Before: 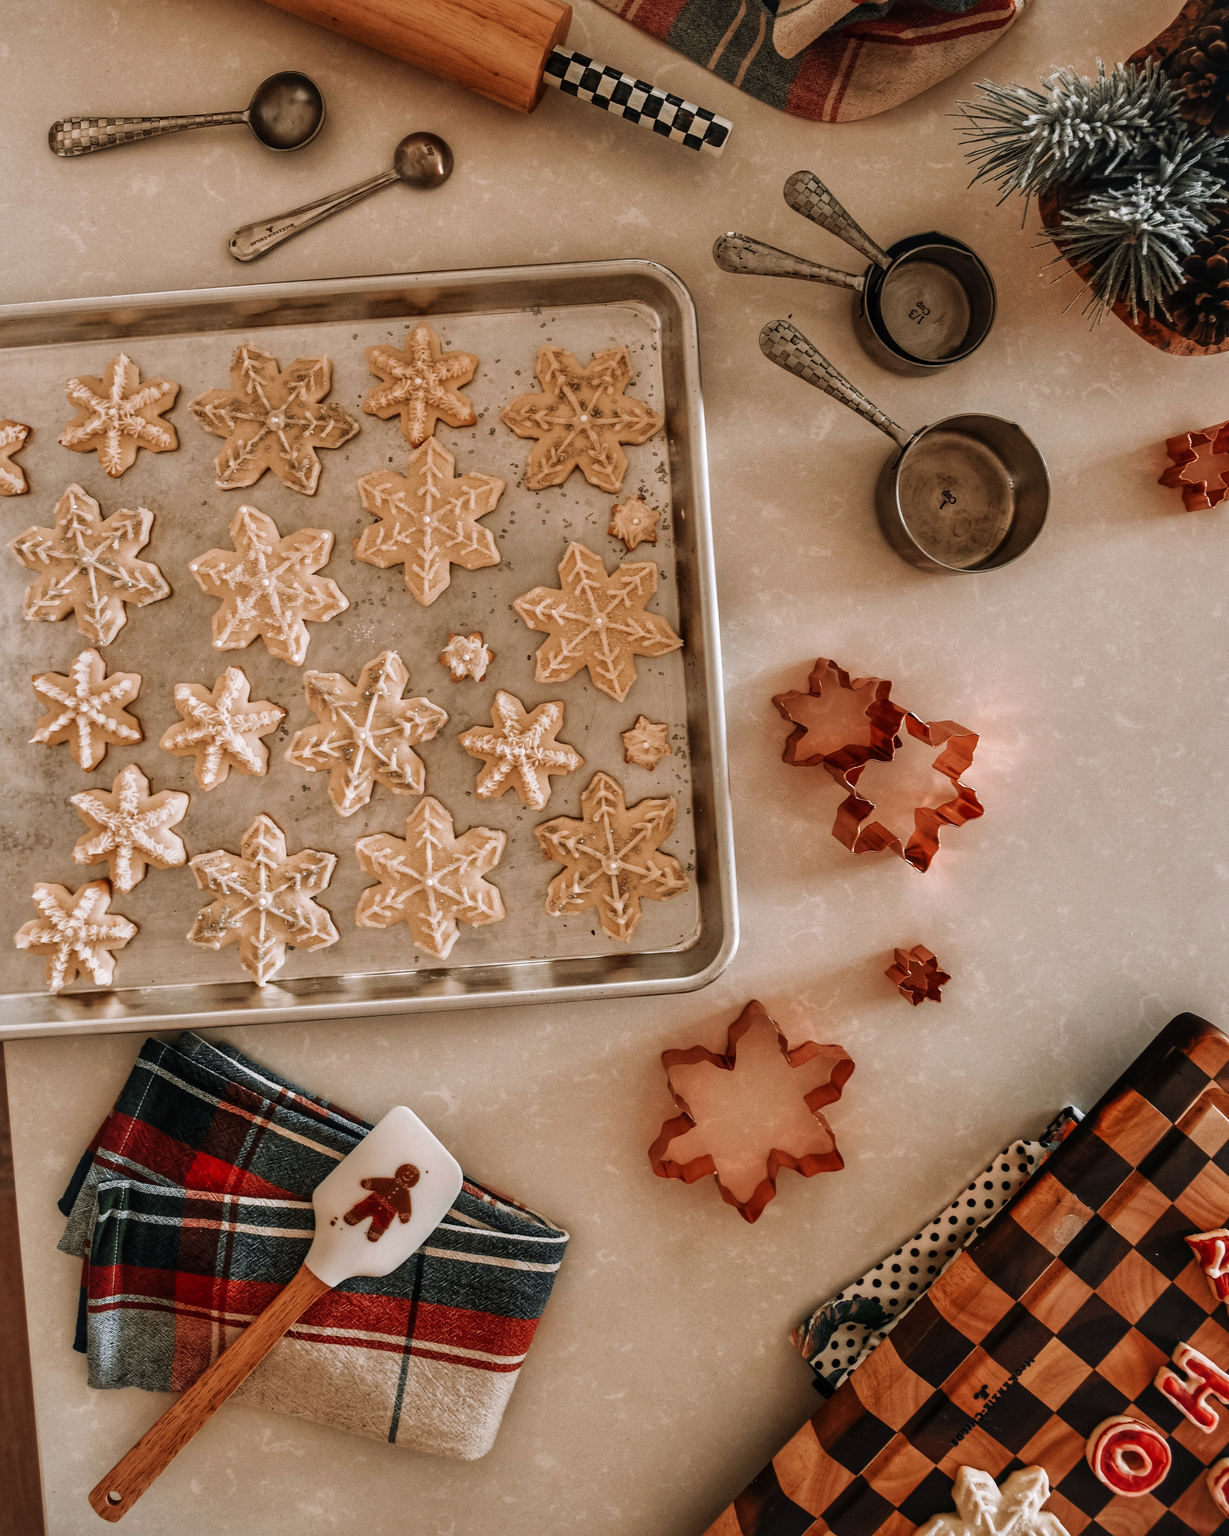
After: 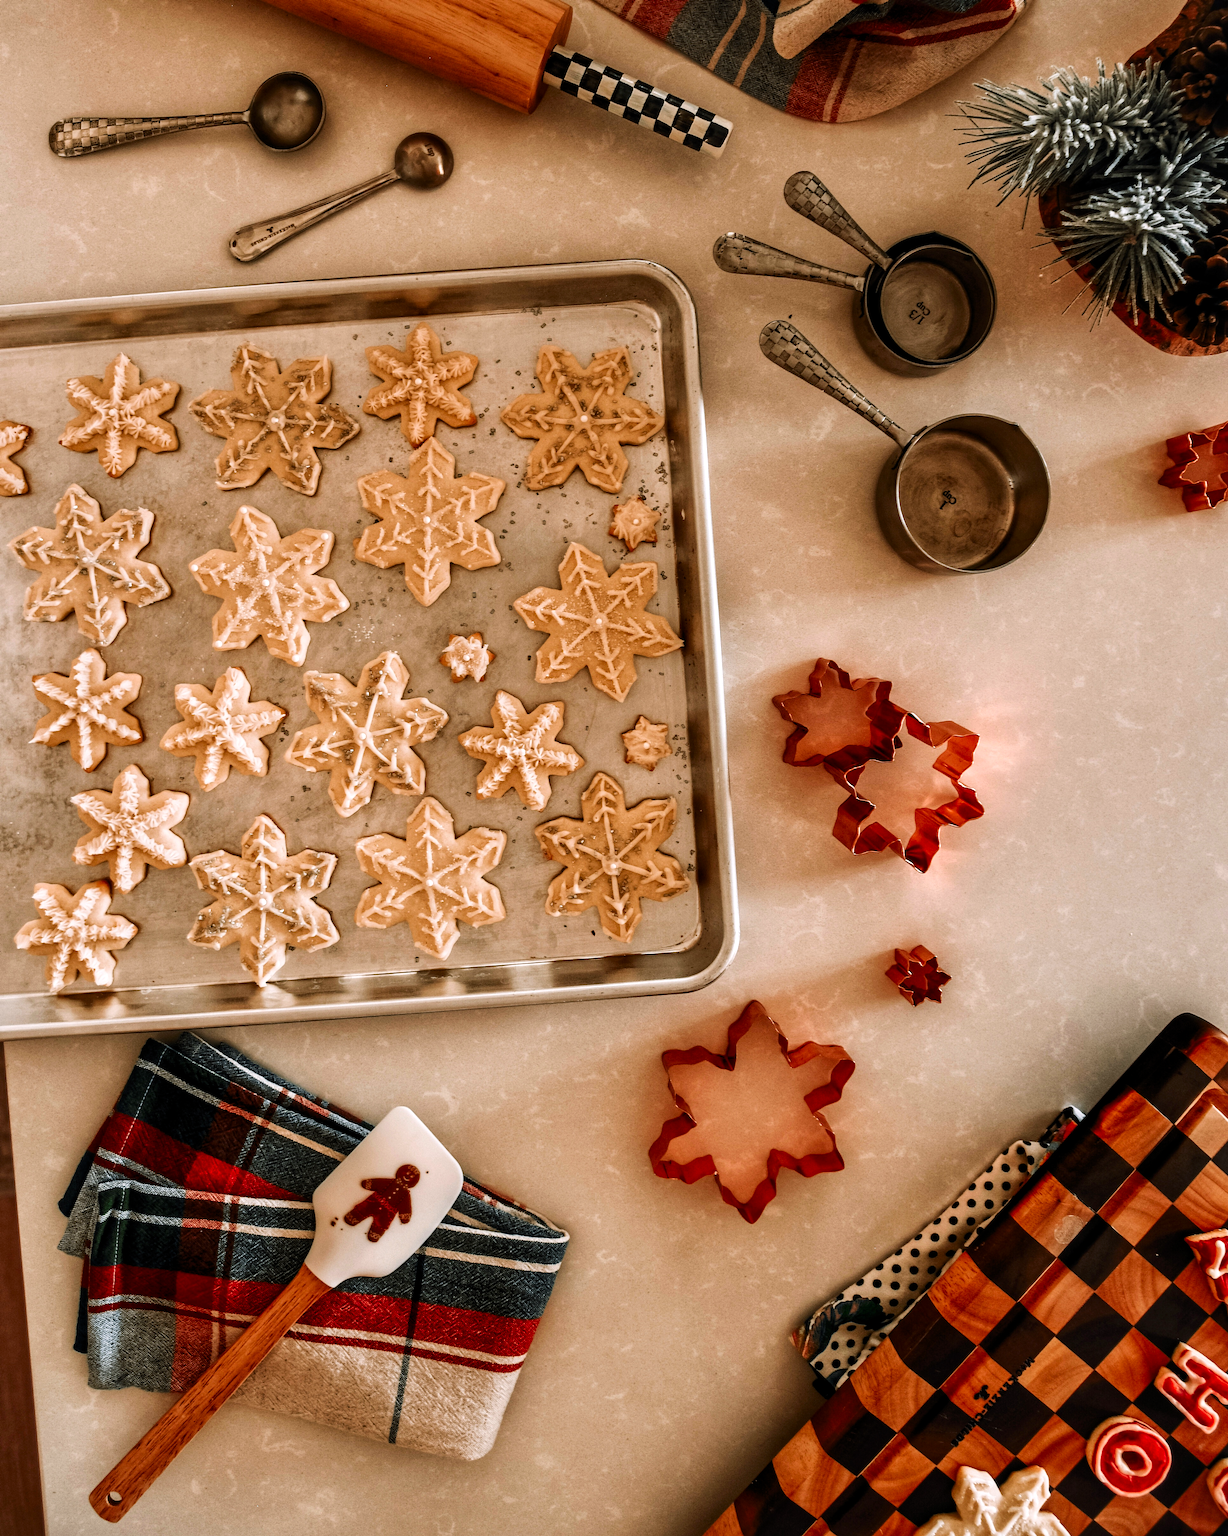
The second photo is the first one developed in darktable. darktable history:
levels: levels [0.016, 0.484, 0.953]
contrast brightness saturation: contrast 0.16, saturation 0.32
